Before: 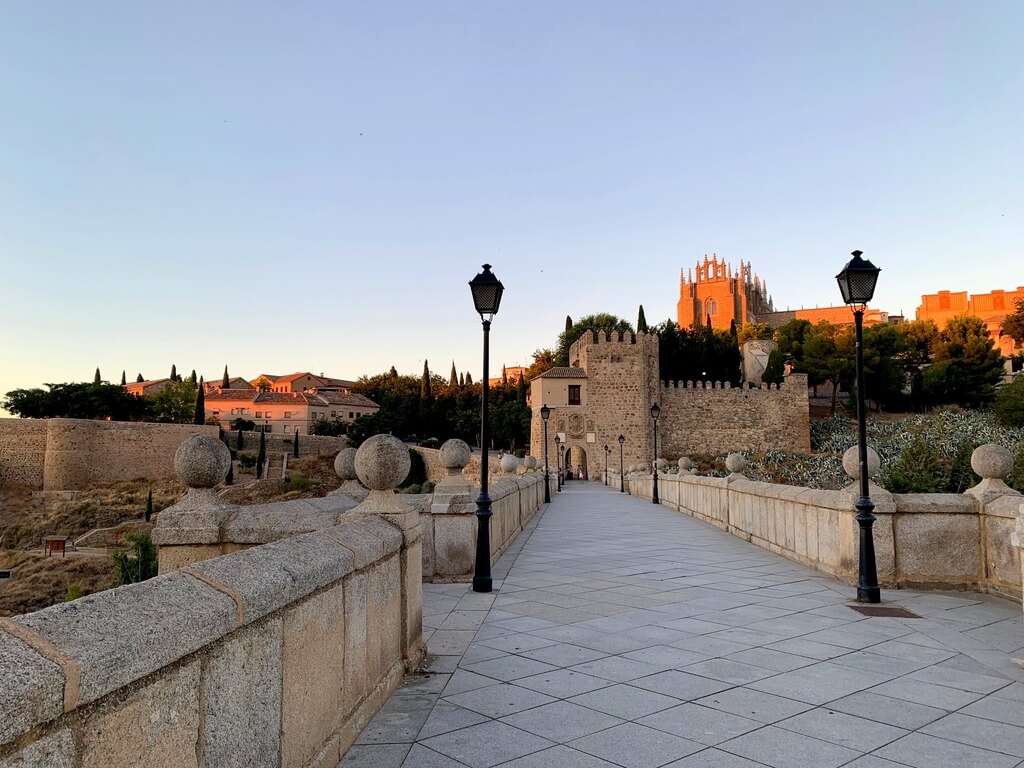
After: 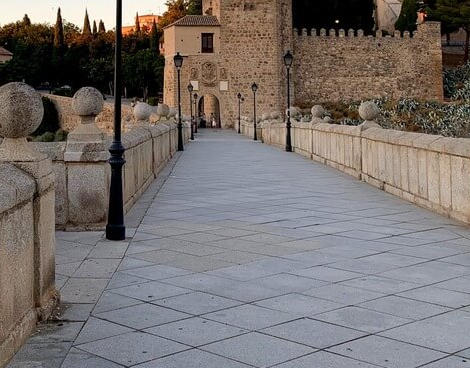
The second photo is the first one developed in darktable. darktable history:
crop: left 35.915%, top 45.902%, right 18.124%, bottom 6.084%
